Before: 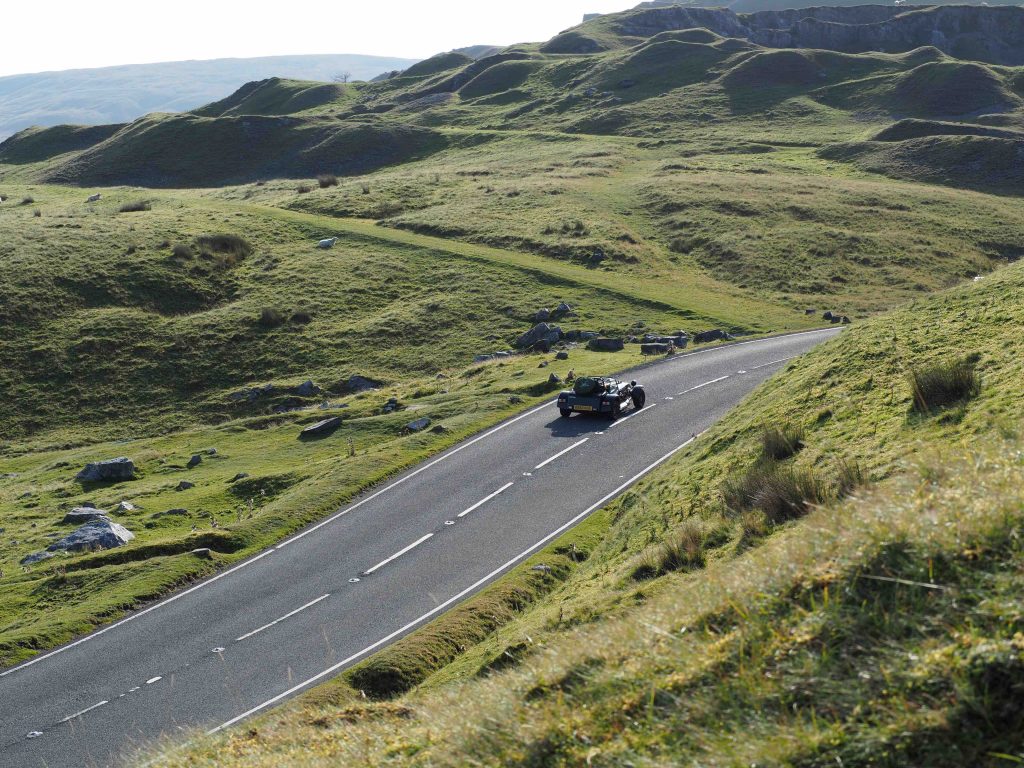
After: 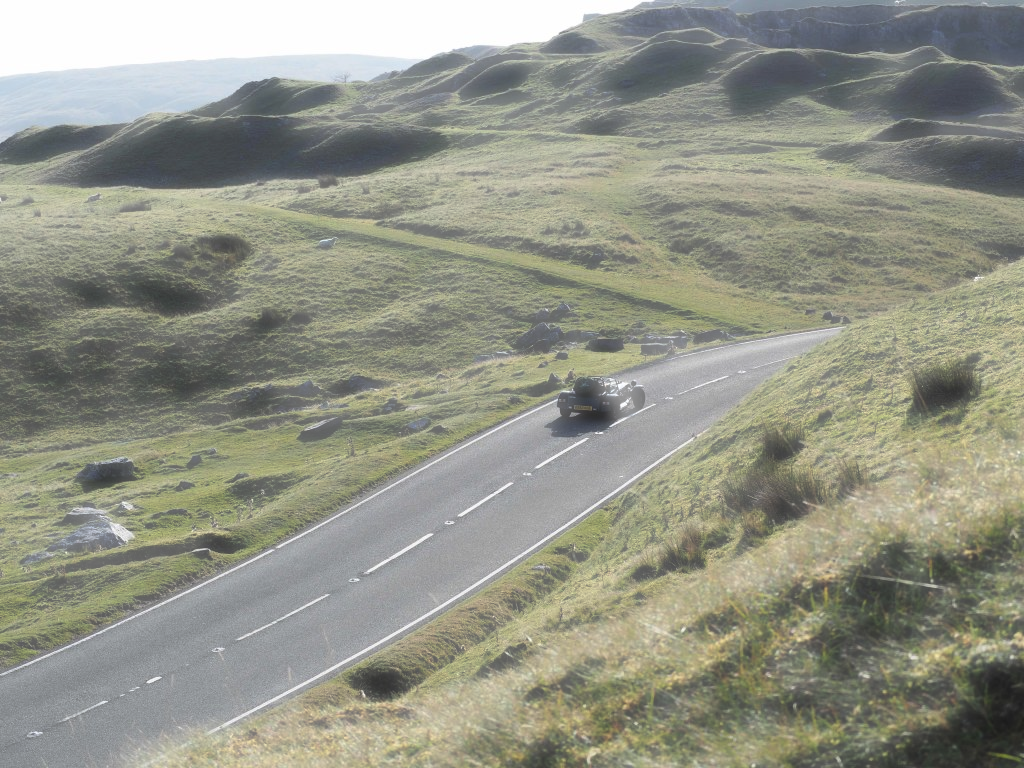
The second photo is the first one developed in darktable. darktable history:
haze removal: strength -0.887, distance 0.23, compatibility mode true, adaptive false
